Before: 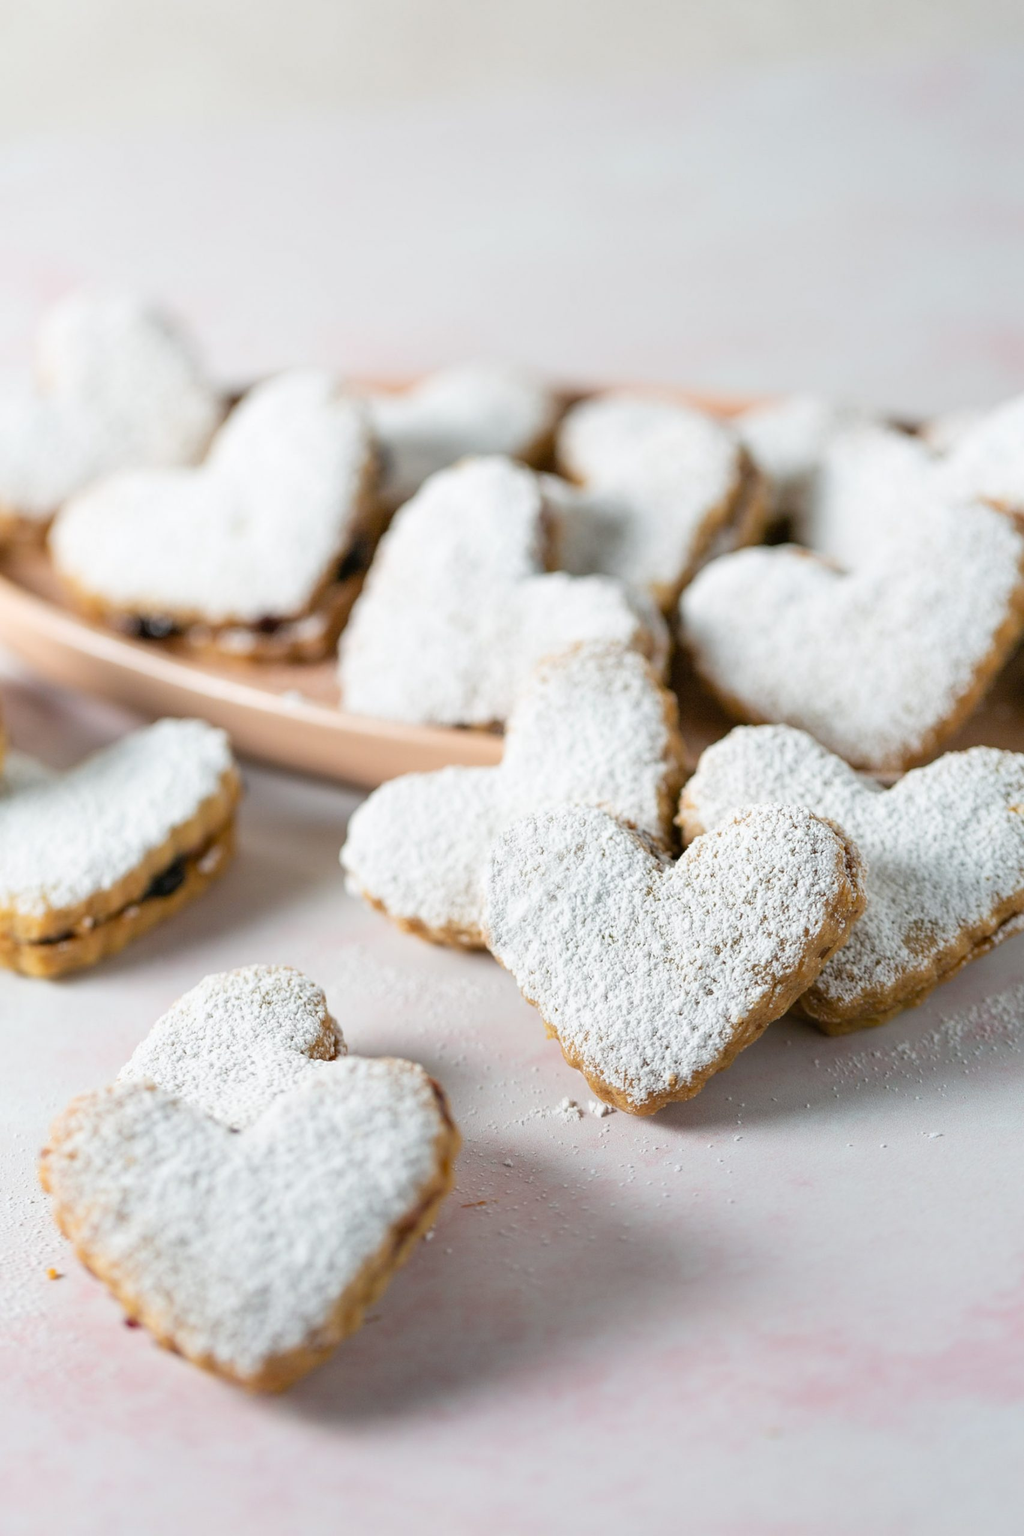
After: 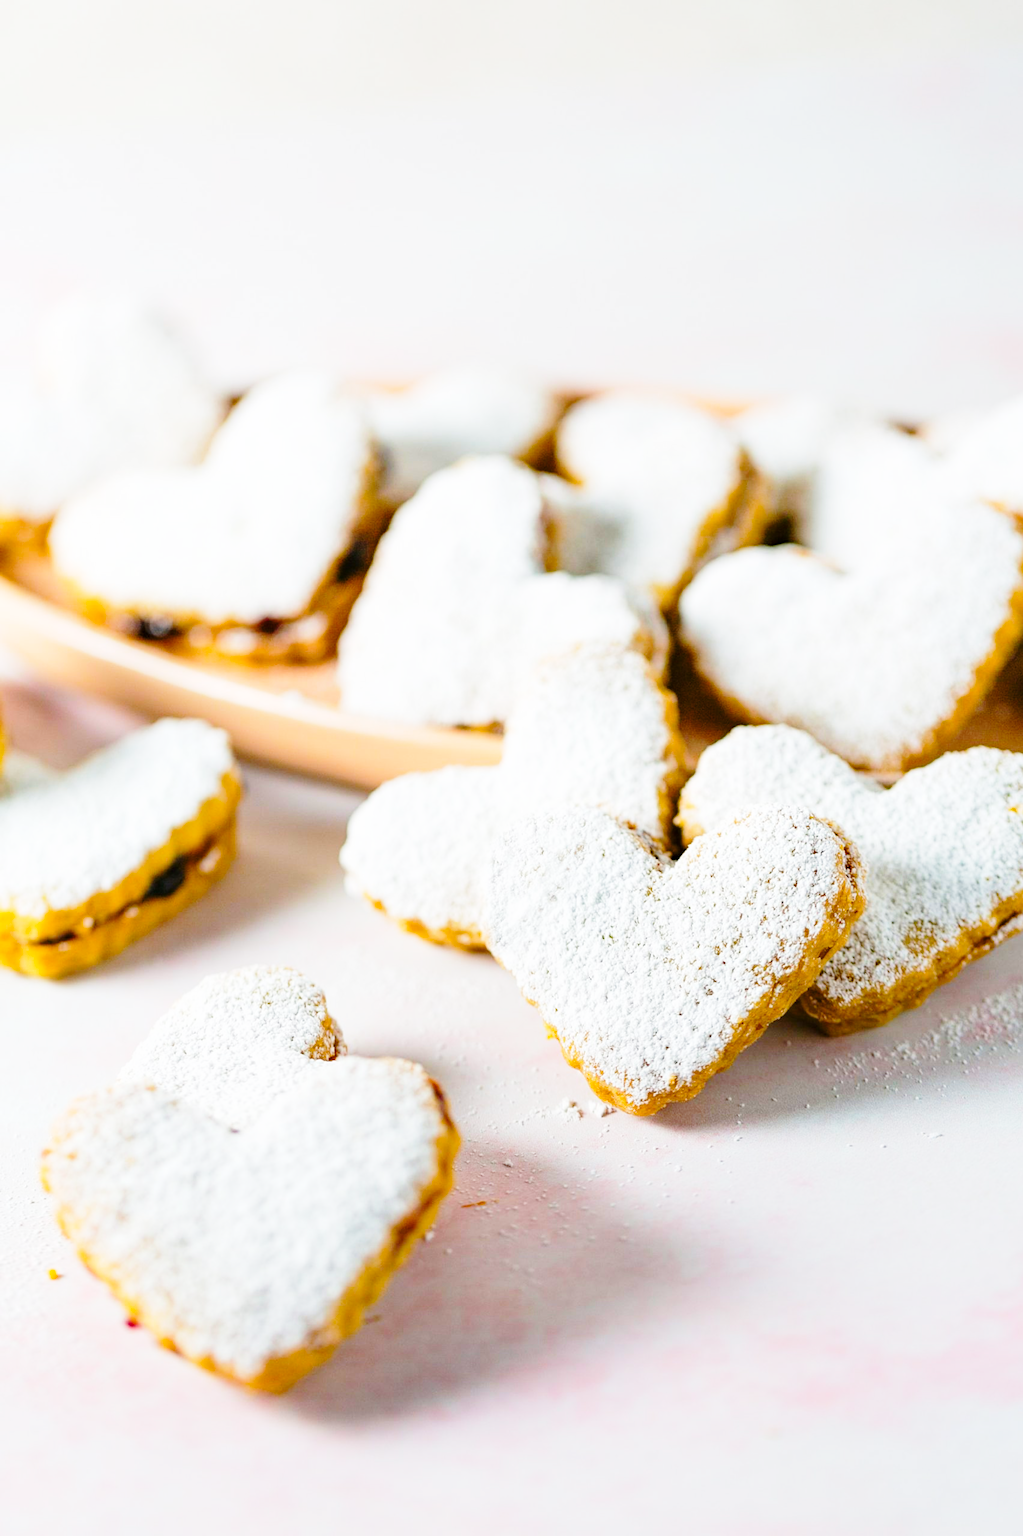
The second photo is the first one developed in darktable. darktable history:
base curve: curves: ch0 [(0, 0) (0.028, 0.03) (0.121, 0.232) (0.46, 0.748) (0.859, 0.968) (1, 1)], preserve colors none
haze removal: compatibility mode true, adaptive false
color balance rgb: perceptual saturation grading › global saturation 25%, perceptual brilliance grading › mid-tones 10%, perceptual brilliance grading › shadows 15%, global vibrance 20%
